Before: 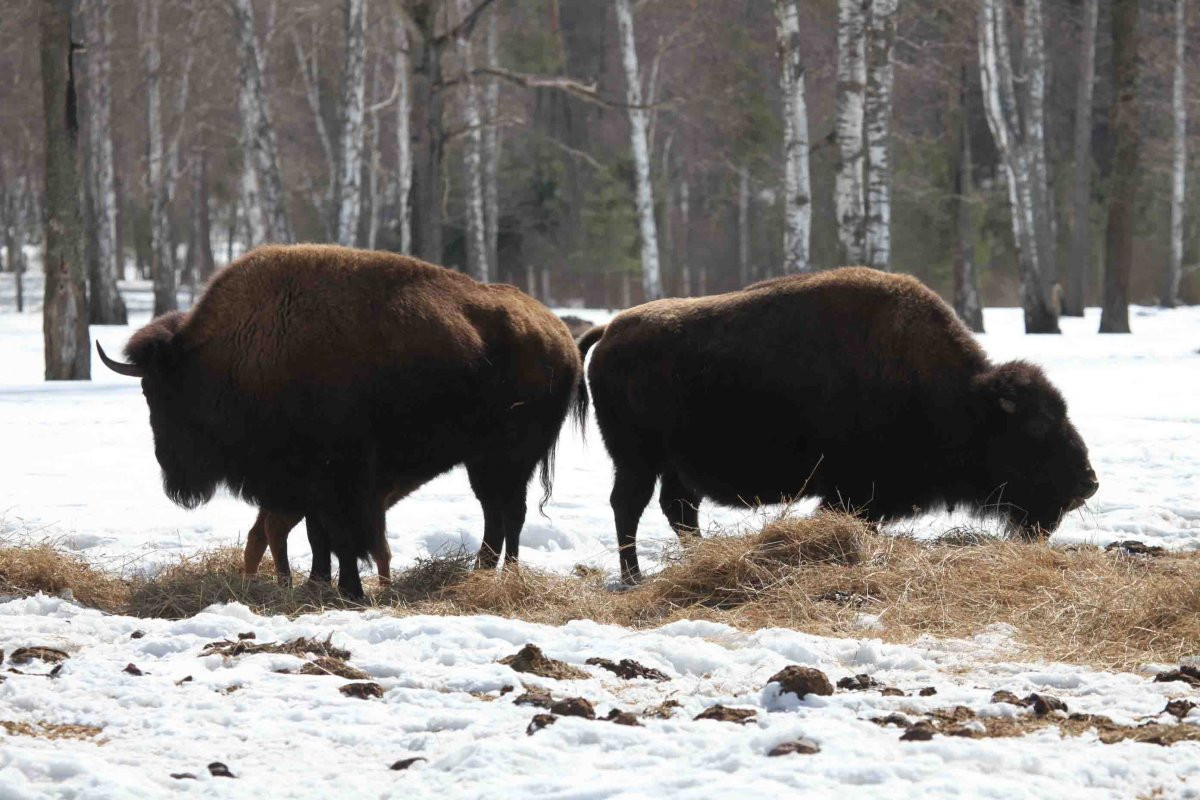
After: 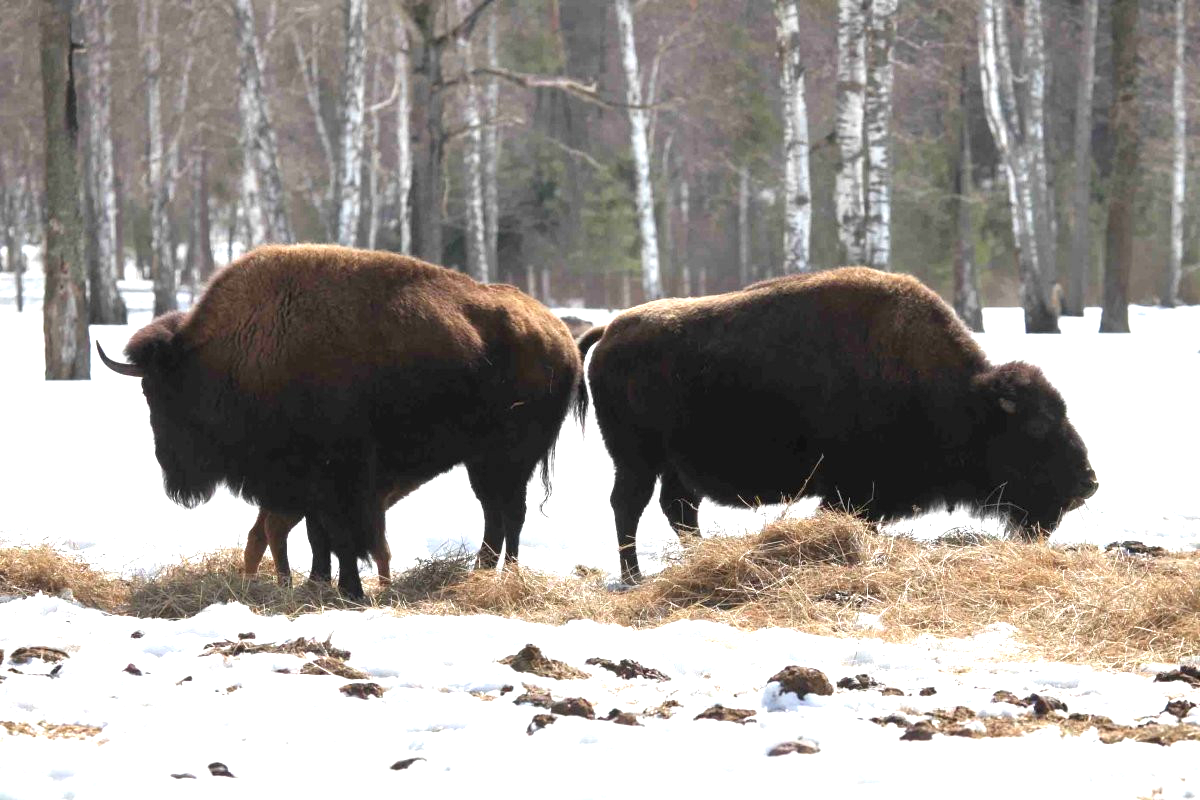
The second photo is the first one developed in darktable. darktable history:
exposure: black level correction 0.001, exposure 0.962 EV, compensate exposure bias true, compensate highlight preservation false
